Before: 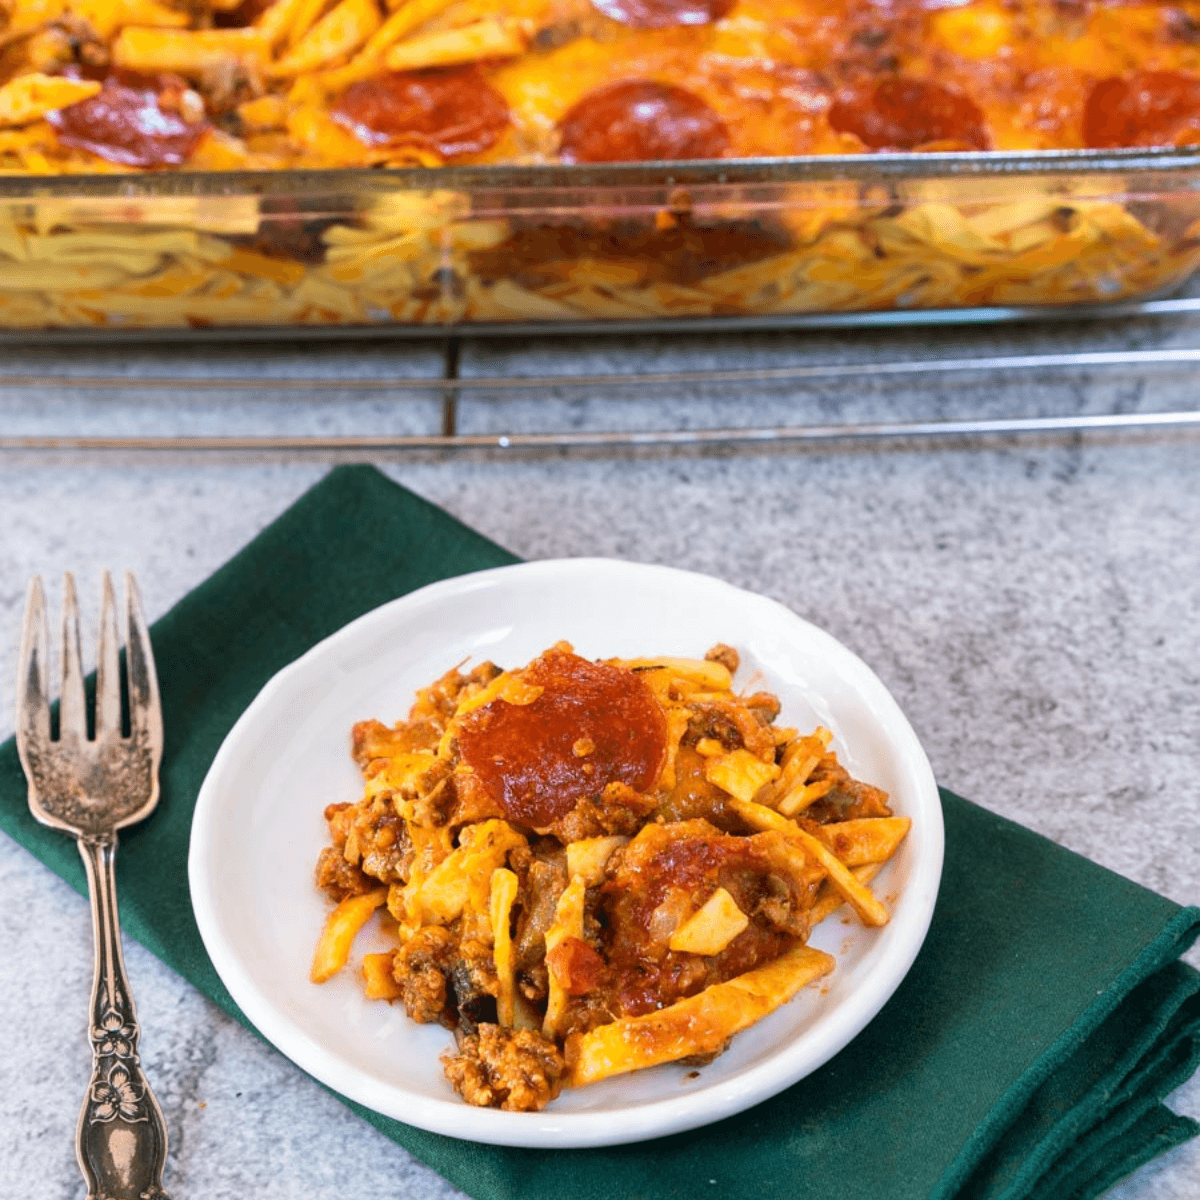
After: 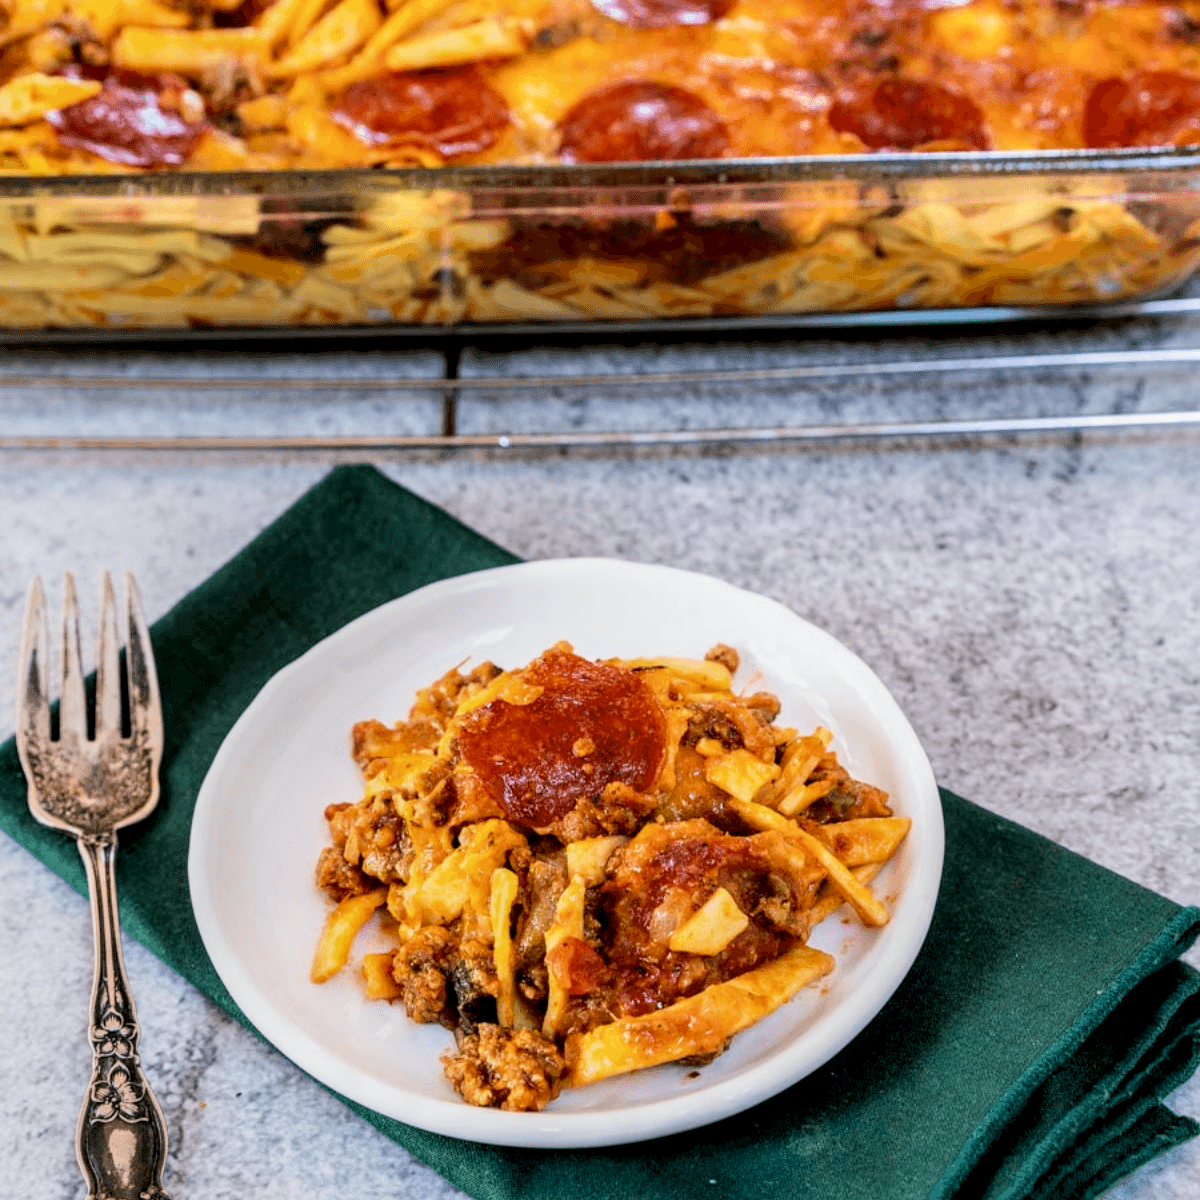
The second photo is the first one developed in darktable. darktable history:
exposure: exposure 0.201 EV, compensate highlight preservation false
local contrast: highlights 60%, shadows 59%, detail 160%
filmic rgb: black relative exposure -7.65 EV, white relative exposure 4.56 EV, hardness 3.61, color science v6 (2022)
